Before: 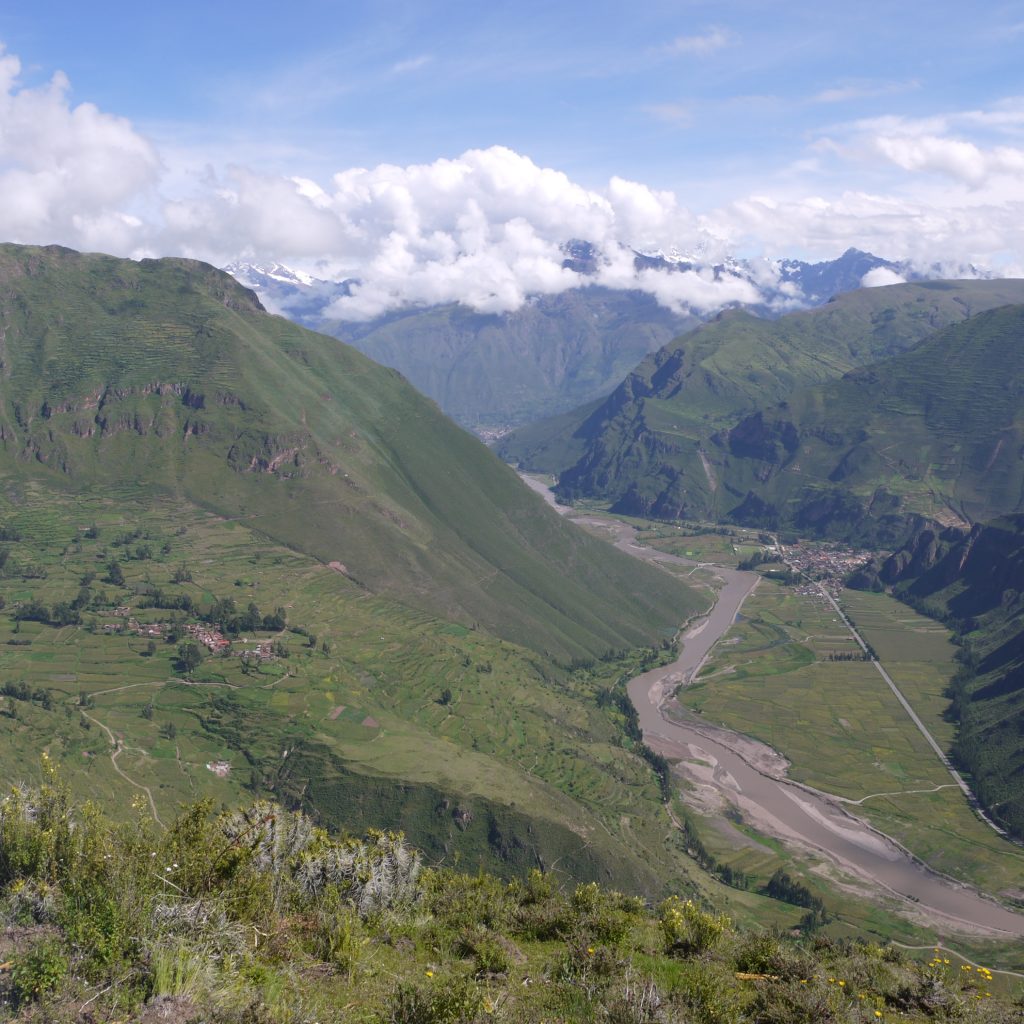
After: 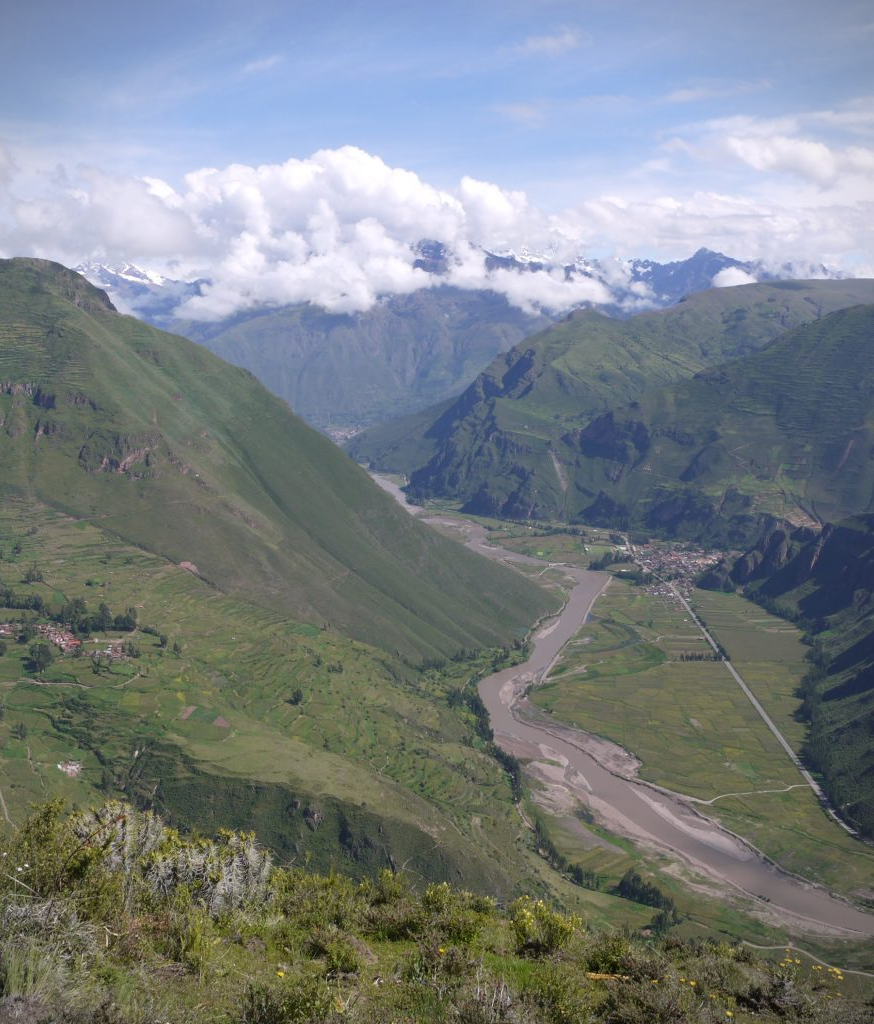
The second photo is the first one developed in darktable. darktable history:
crop and rotate: left 14.584%
vignetting: fall-off start 91.19%
exposure: exposure 0 EV, compensate highlight preservation false
